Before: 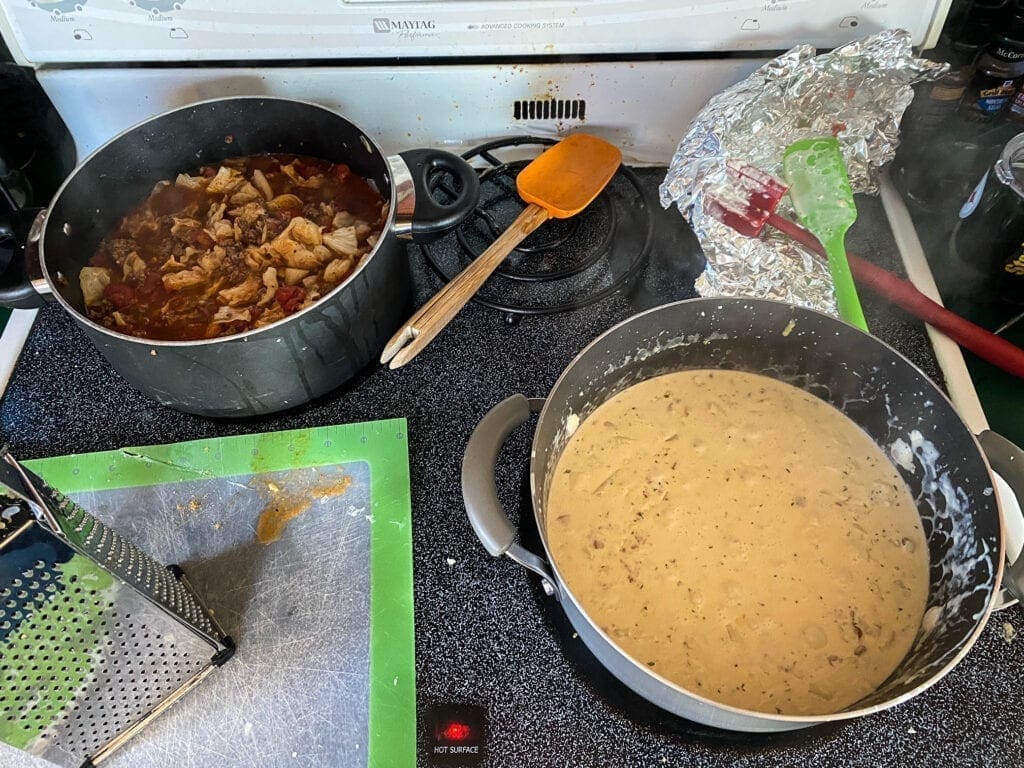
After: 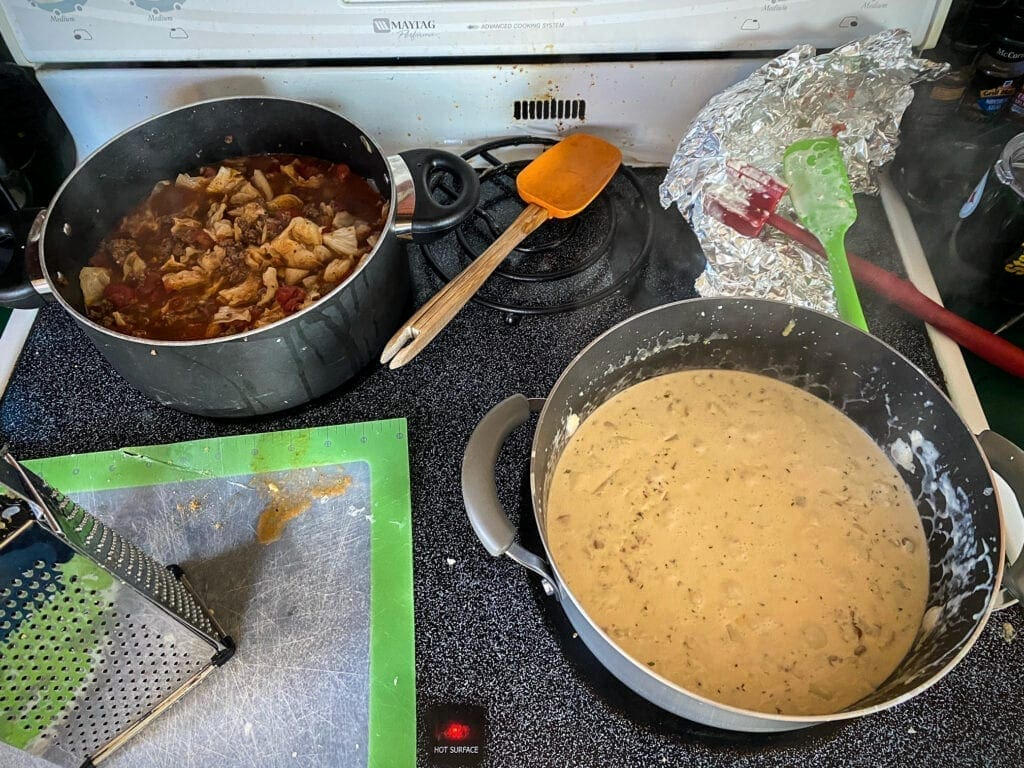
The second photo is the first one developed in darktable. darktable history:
vignetting: fall-off start 88.53%, fall-off radius 44.2%, saturation 0.376, width/height ratio 1.161
local contrast: mode bilateral grid, contrast 10, coarseness 25, detail 115%, midtone range 0.2
